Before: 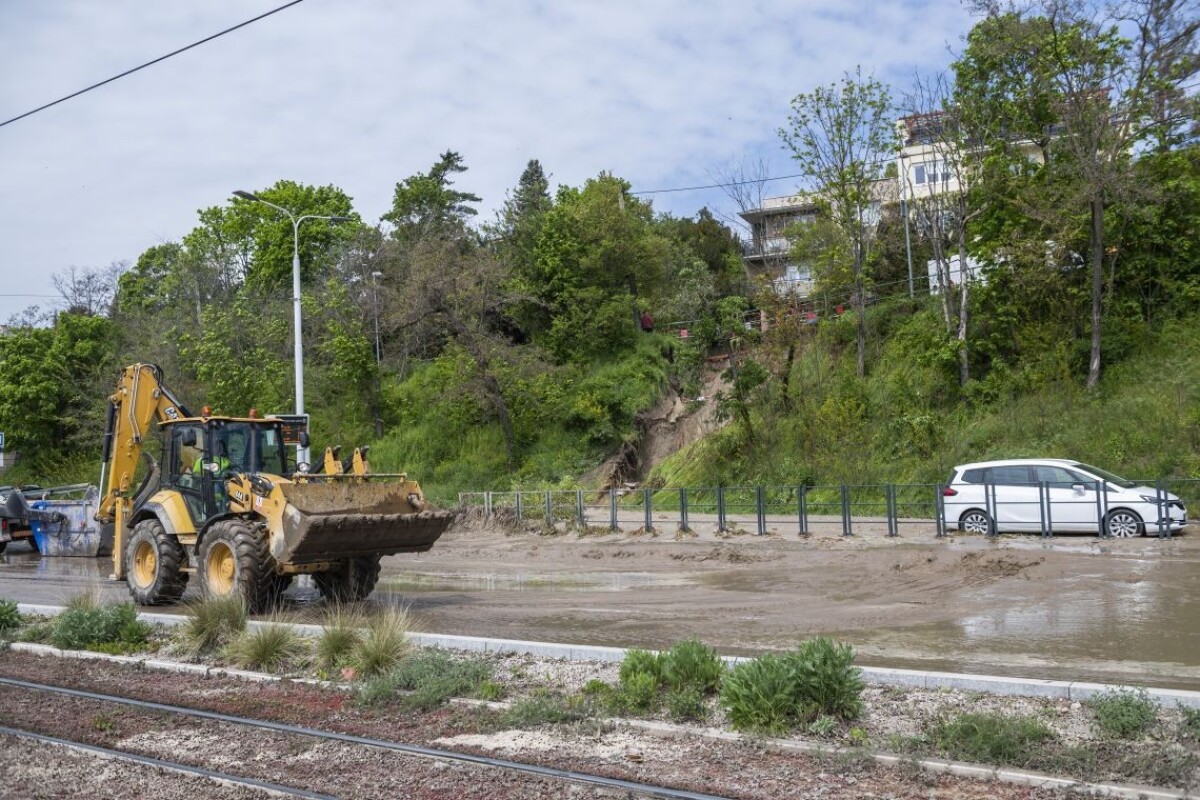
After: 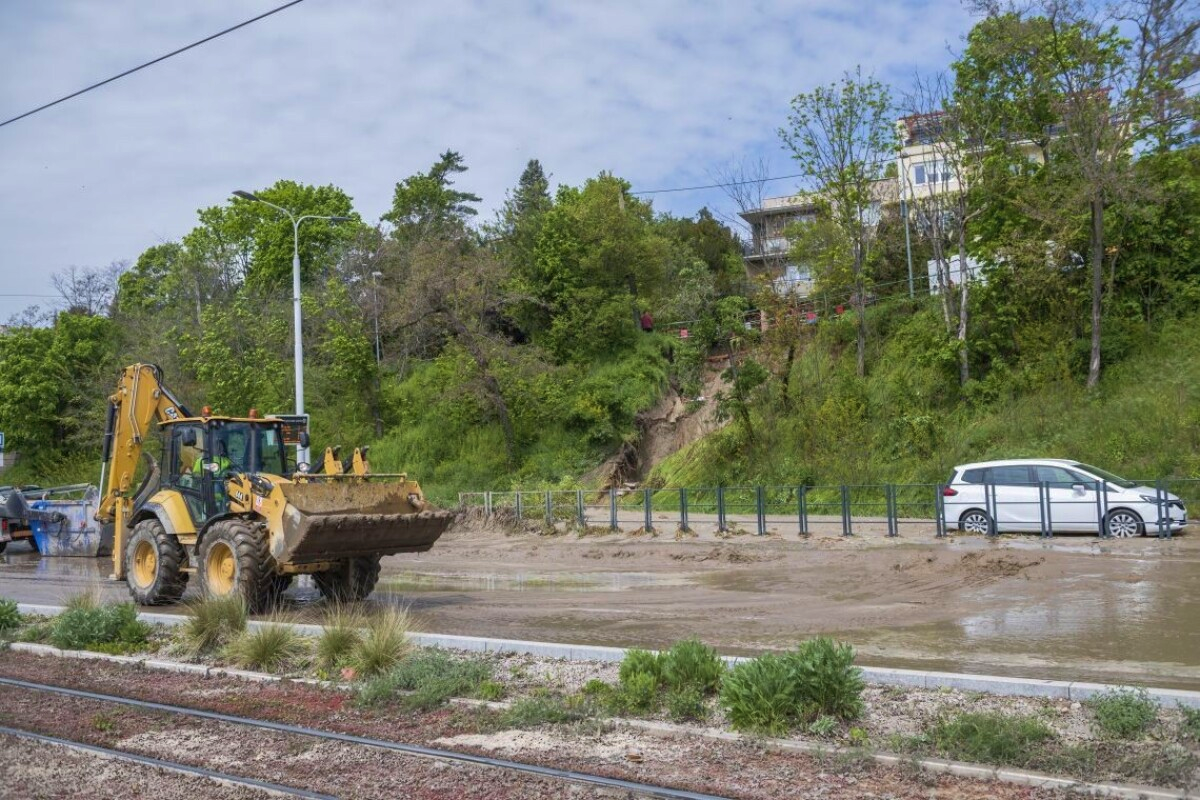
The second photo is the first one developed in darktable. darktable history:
velvia: on, module defaults
shadows and highlights: on, module defaults
